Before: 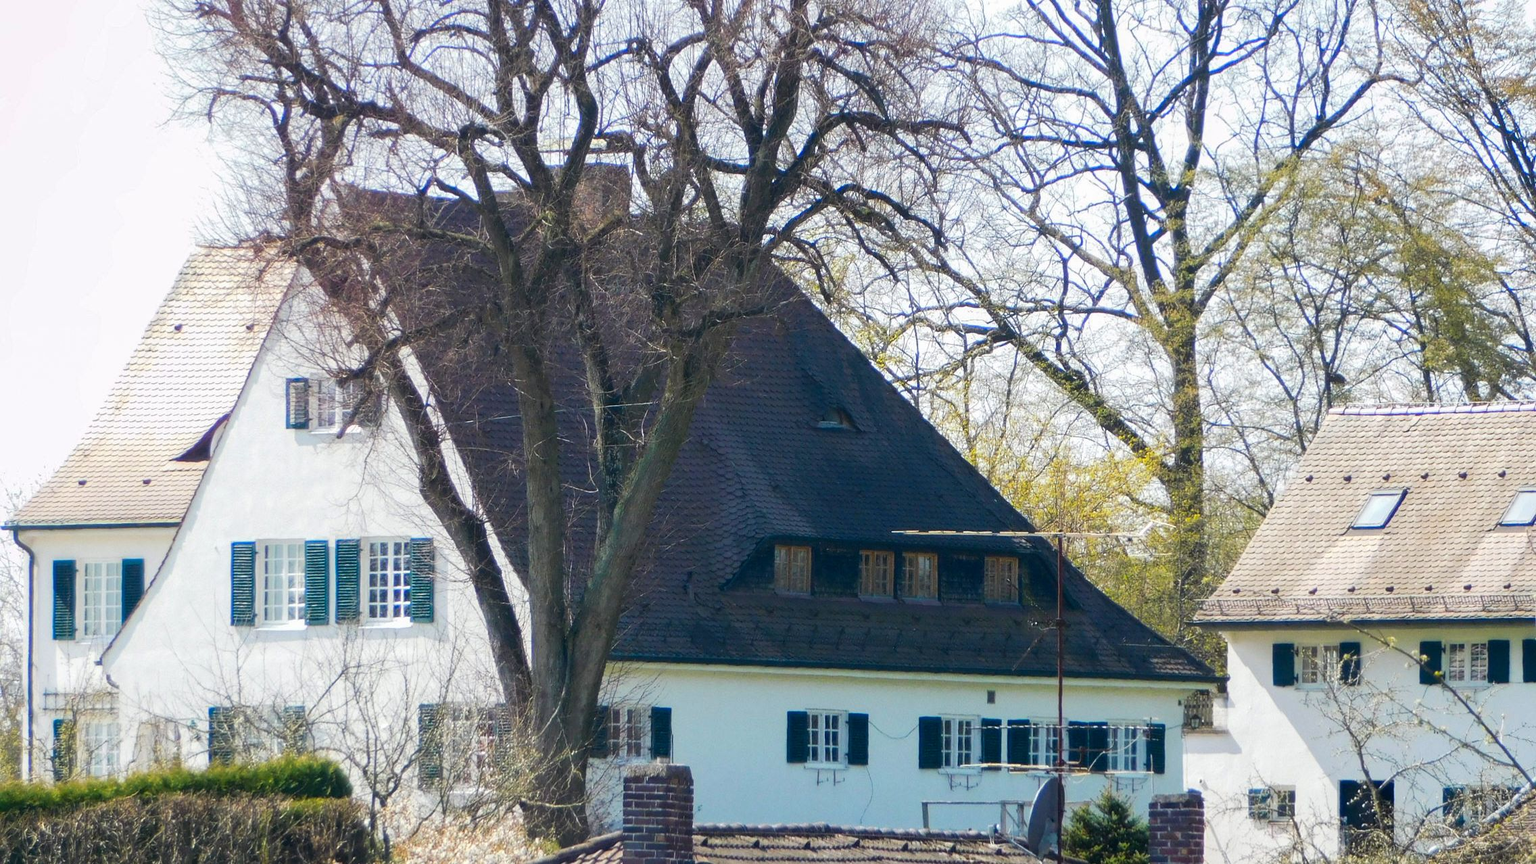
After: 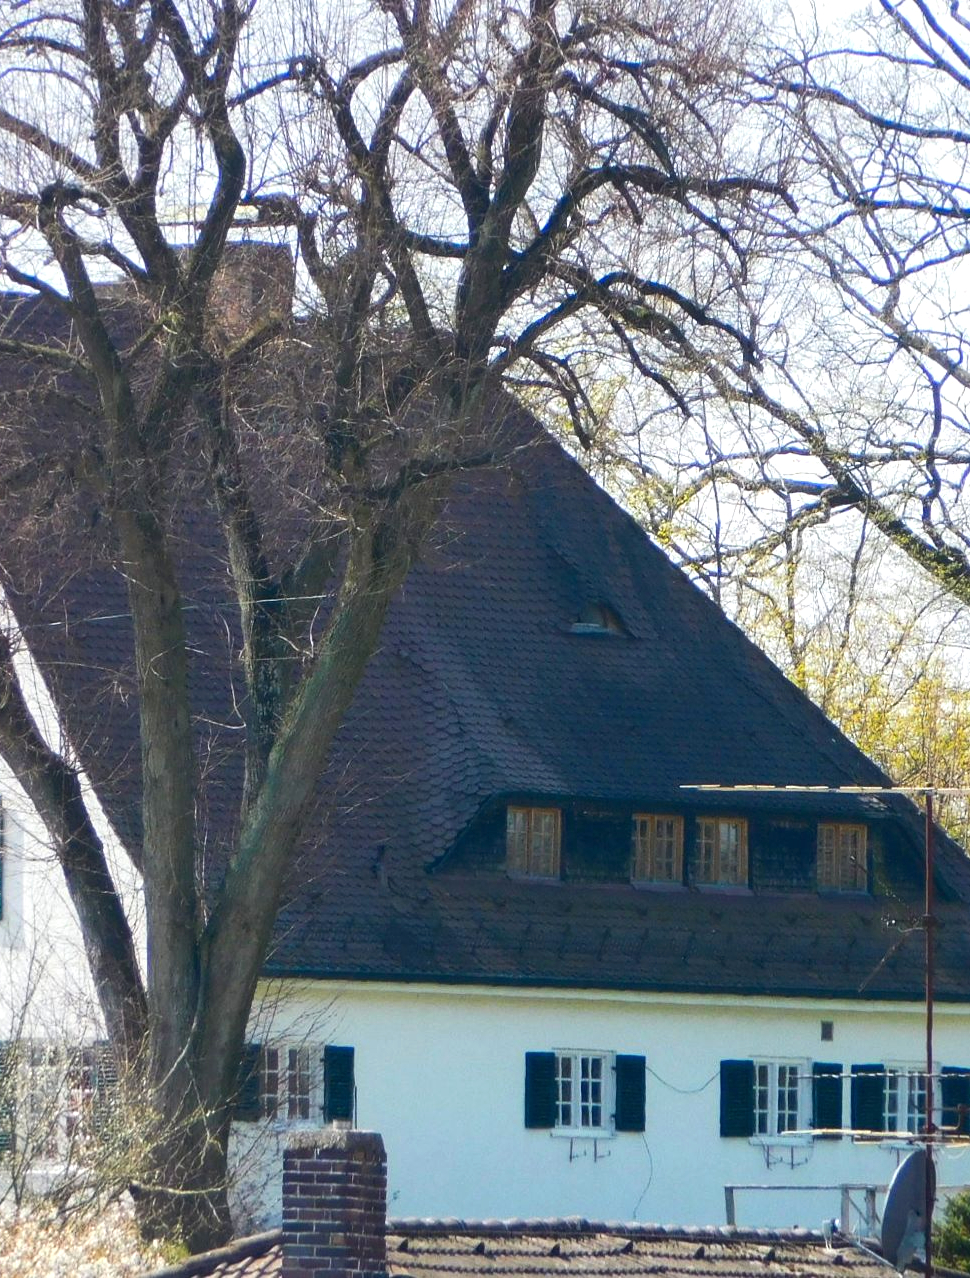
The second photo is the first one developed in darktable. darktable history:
exposure: black level correction 0, exposure 0.5 EV, compensate exposure bias true, compensate highlight preservation false
crop: left 28.14%, right 29.14%
tone equalizer: -8 EV 0.276 EV, -7 EV 0.412 EV, -6 EV 0.437 EV, -5 EV 0.287 EV, -3 EV -0.276 EV, -2 EV -0.407 EV, -1 EV -0.391 EV, +0 EV -0.264 EV
